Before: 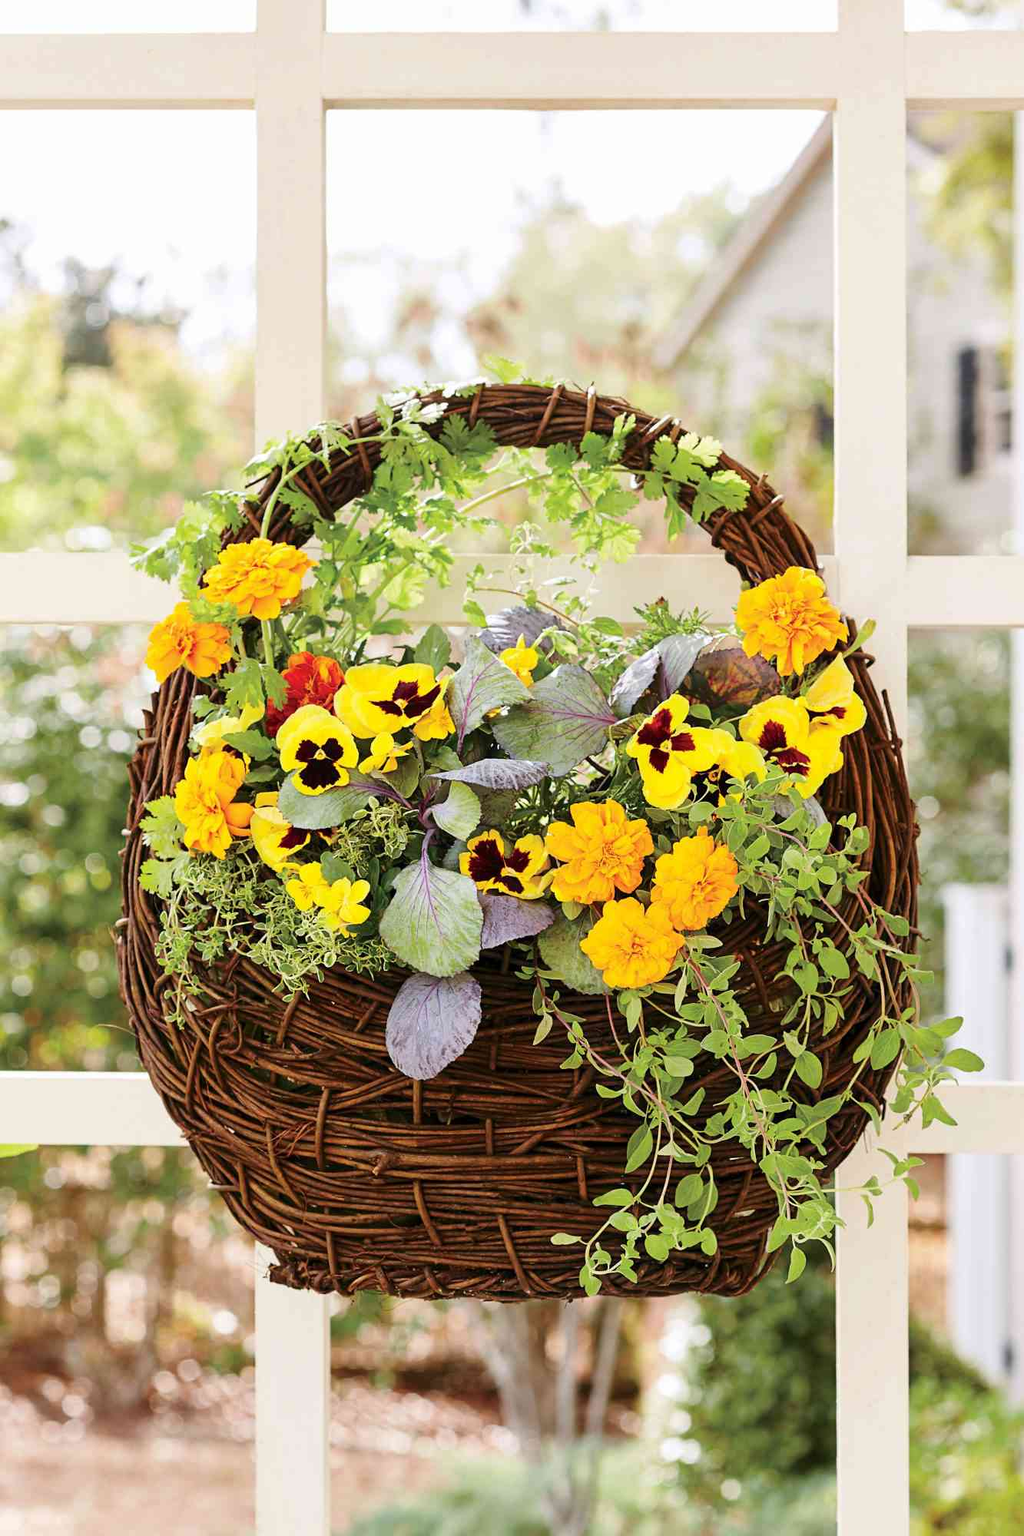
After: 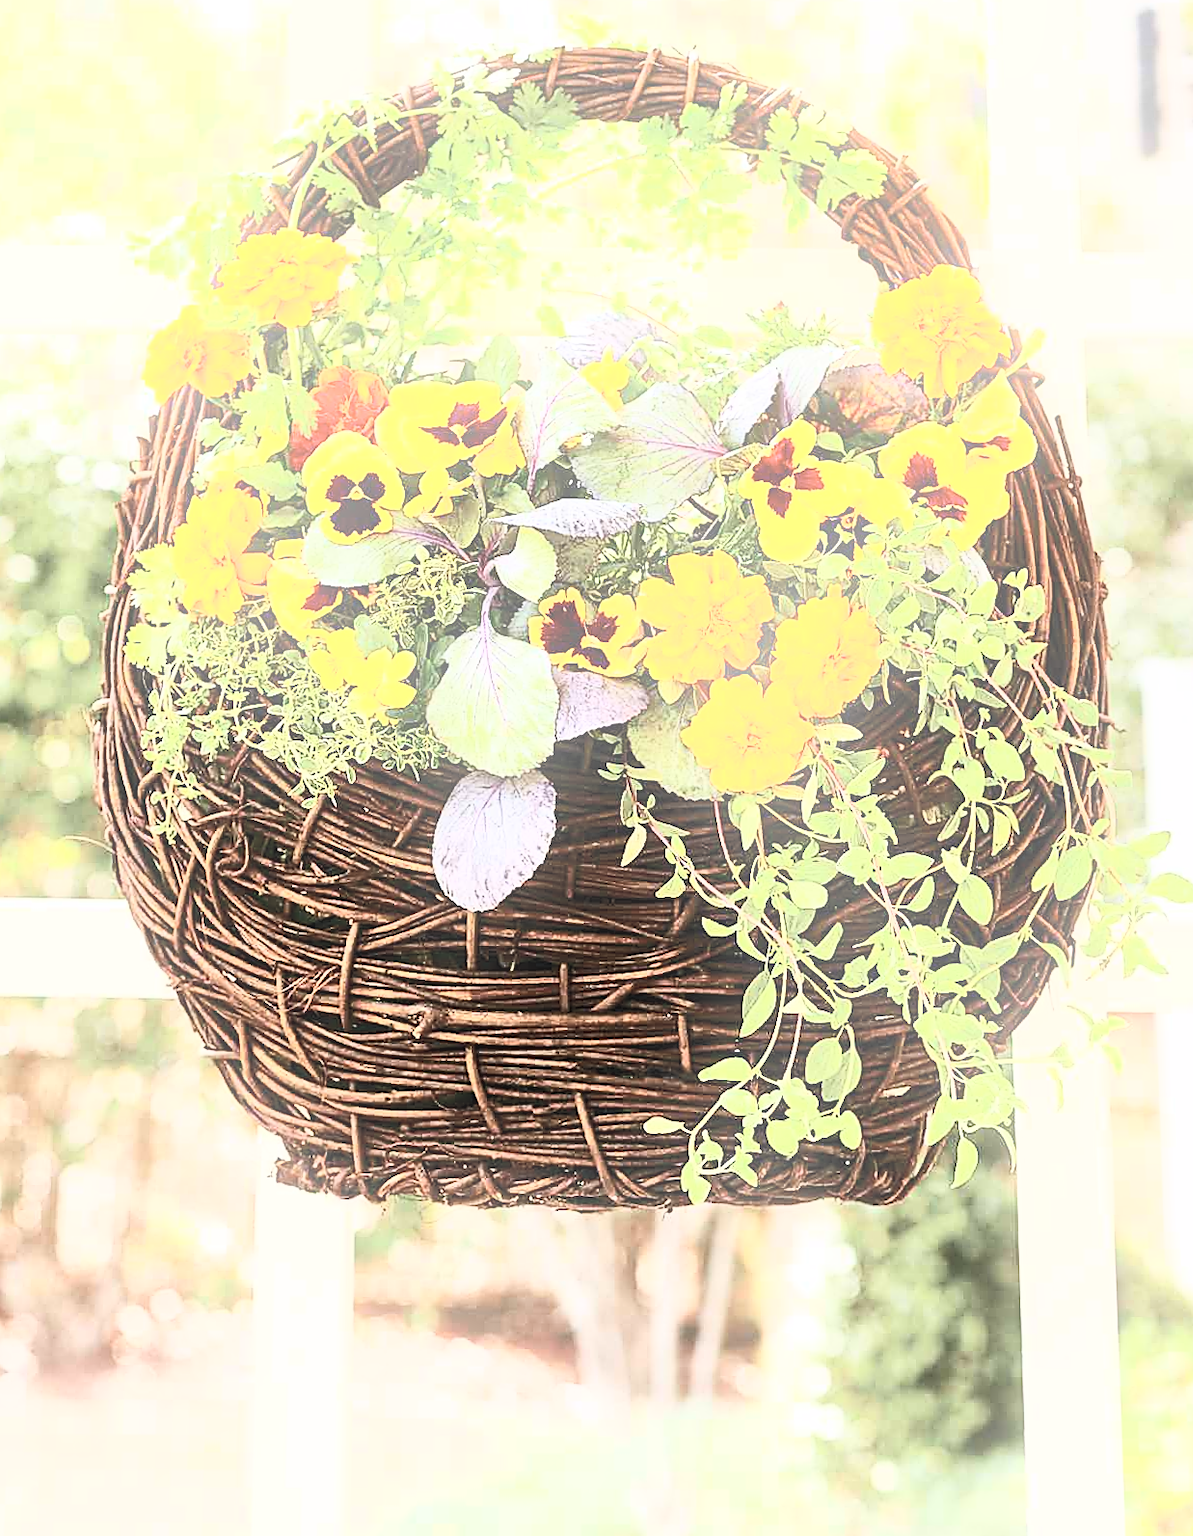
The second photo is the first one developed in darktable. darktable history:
rotate and perspective: rotation 0.215°, lens shift (vertical) -0.139, crop left 0.069, crop right 0.939, crop top 0.002, crop bottom 0.996
sharpen: radius 1.4, amount 1.25, threshold 0.7
crop and rotate: top 19.998%
contrast brightness saturation: contrast 0.57, brightness 0.57, saturation -0.34
tone equalizer: -8 EV 0.001 EV, -7 EV -0.004 EV, -6 EV 0.009 EV, -5 EV 0.032 EV, -4 EV 0.276 EV, -3 EV 0.644 EV, -2 EV 0.584 EV, -1 EV 0.187 EV, +0 EV 0.024 EV
bloom: size 15%, threshold 97%, strength 7%
